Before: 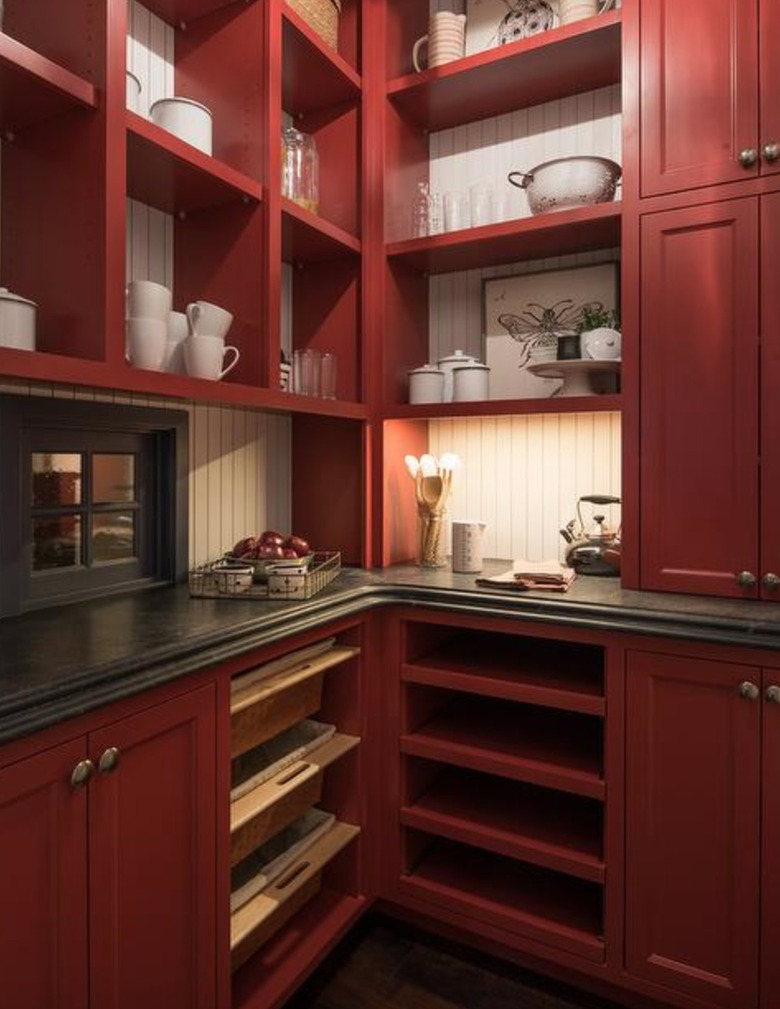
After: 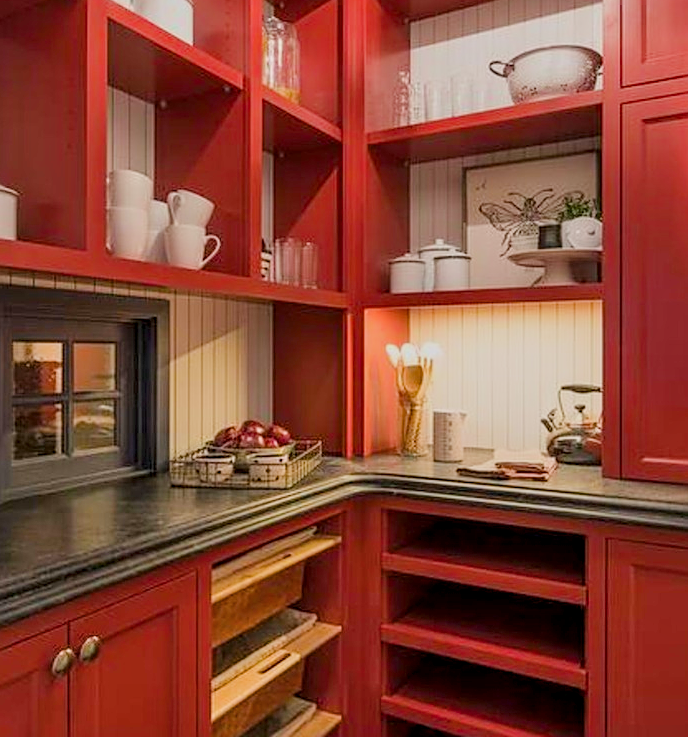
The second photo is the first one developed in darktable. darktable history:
filmic rgb: black relative exposure -7.65 EV, white relative exposure 4.56 EV, threshold 3.01 EV, hardness 3.61, enable highlight reconstruction true
crop and rotate: left 2.465%, top 11.049%, right 9.283%, bottom 15.868%
color balance rgb: perceptual saturation grading › global saturation 19.493%, global vibrance 23.791%, contrast -25.326%
shadows and highlights: soften with gaussian
sharpen: on, module defaults
local contrast: shadows 94%, midtone range 0.493
exposure: black level correction 0, exposure 0.693 EV, compensate highlight preservation false
